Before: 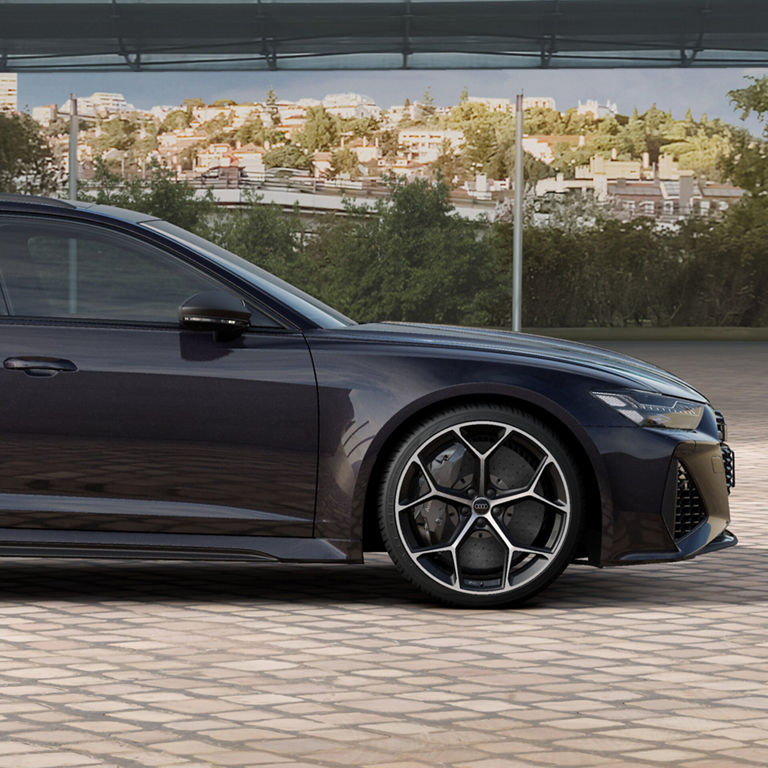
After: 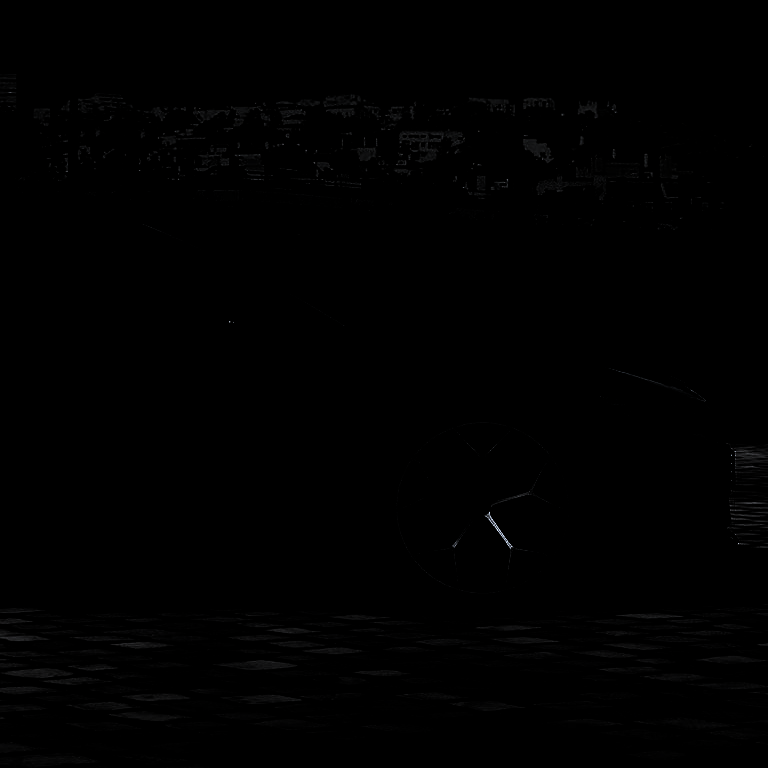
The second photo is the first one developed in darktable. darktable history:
color balance rgb: perceptual saturation grading › global saturation 8.89%, saturation formula JzAzBz (2021)
levels: levels [0.721, 0.937, 0.997]
haze removal: adaptive false
white balance: red 0.931, blue 1.11
